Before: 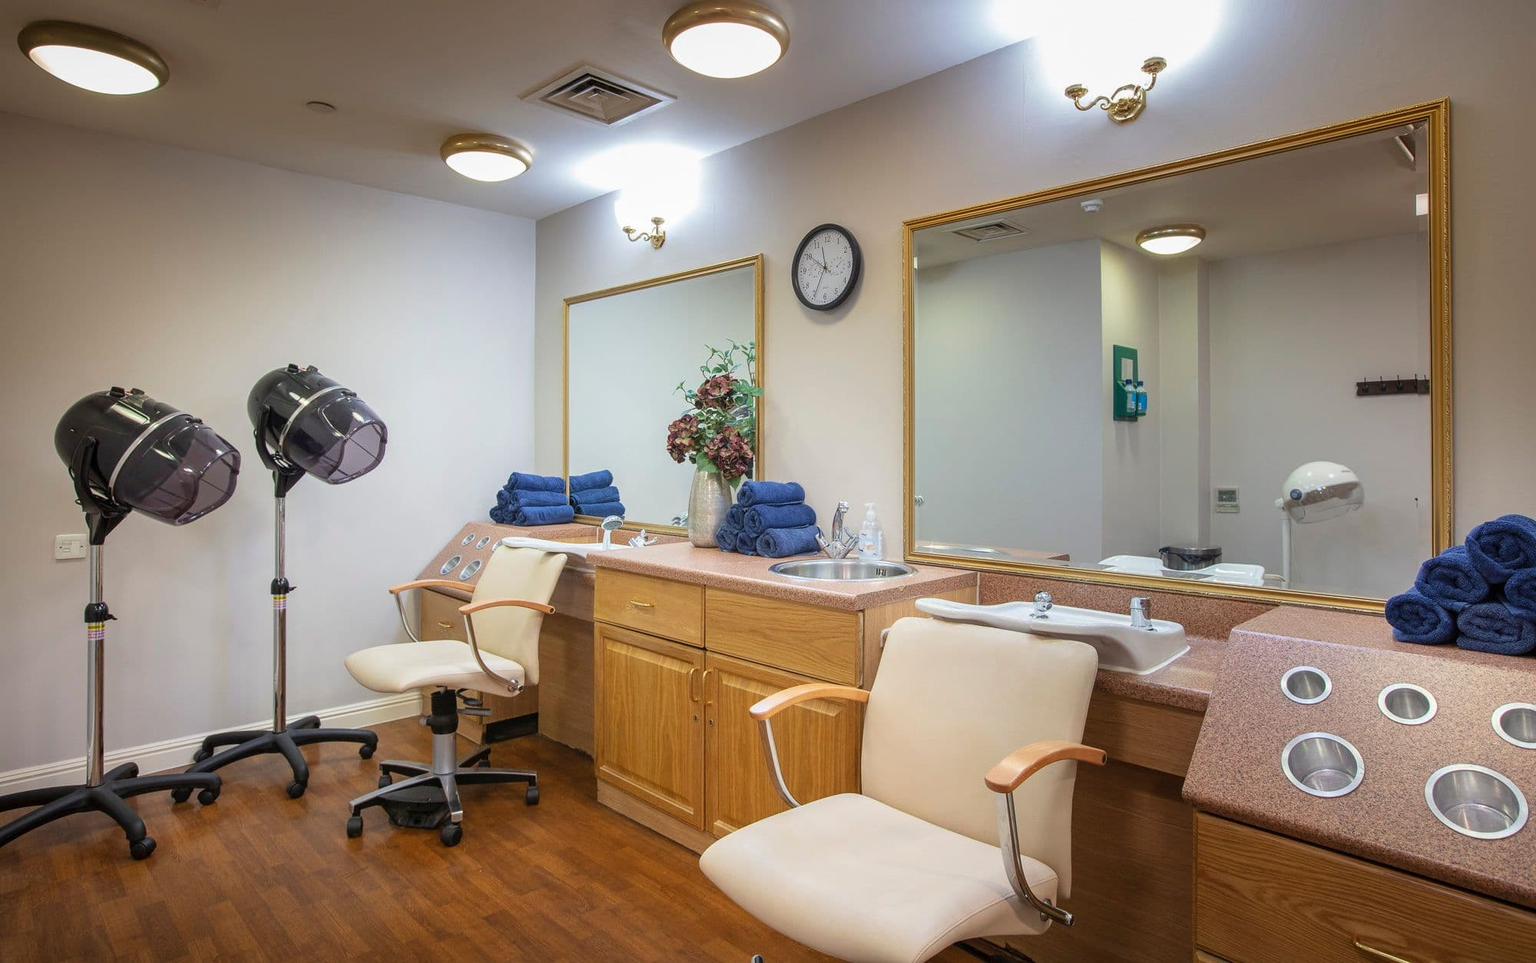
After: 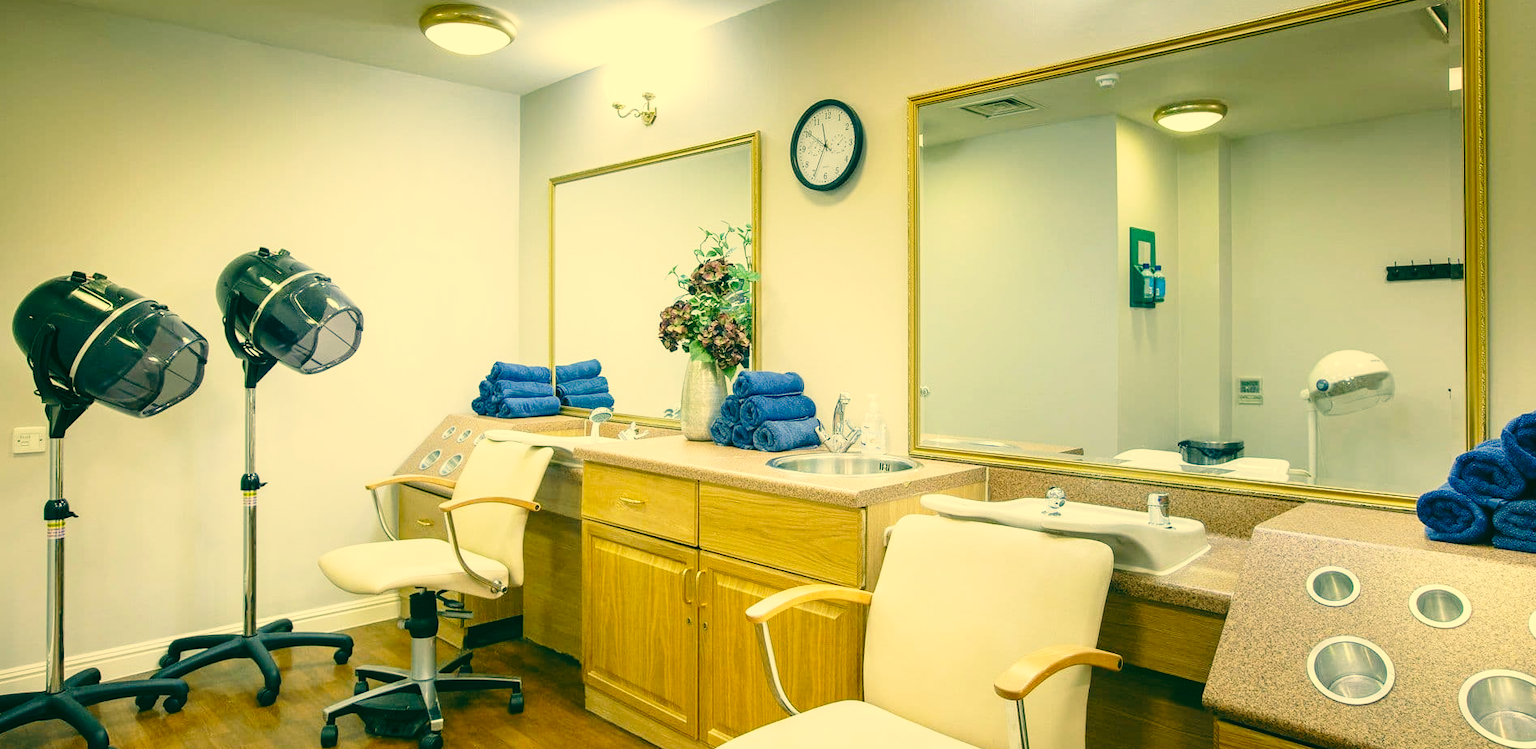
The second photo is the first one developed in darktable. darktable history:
base curve: curves: ch0 [(0, 0) (0.028, 0.03) (0.121, 0.232) (0.46, 0.748) (0.859, 0.968) (1, 1)], preserve colors none
tone equalizer: edges refinement/feathering 500, mask exposure compensation -1.57 EV, preserve details guided filter
crop and rotate: left 2.823%, top 13.556%, right 2.423%, bottom 12.646%
color correction: highlights a* 2.19, highlights b* 34.26, shadows a* -36.83, shadows b* -5.42
